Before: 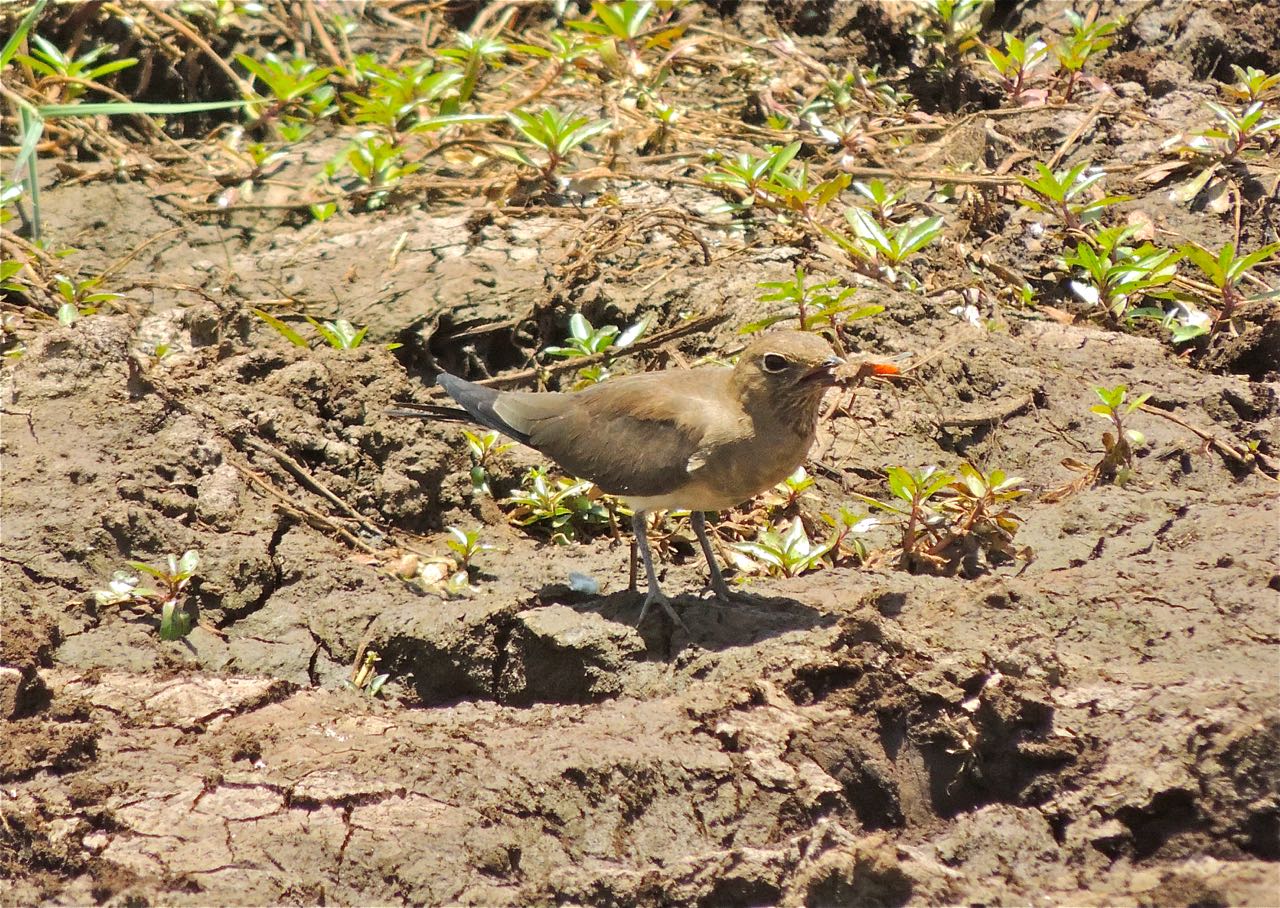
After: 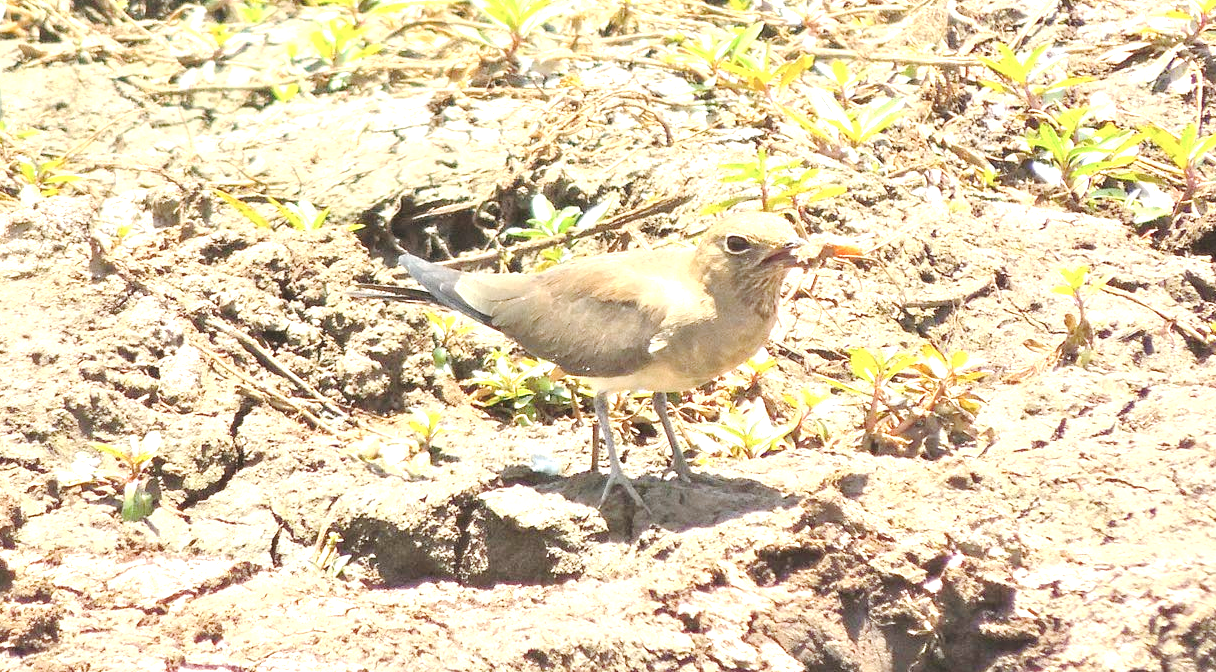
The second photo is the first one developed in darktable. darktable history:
base curve: curves: ch0 [(0, 0) (0.158, 0.273) (0.879, 0.895) (1, 1)], preserve colors none
crop and rotate: left 2.991%, top 13.302%, right 1.981%, bottom 12.636%
exposure: black level correction -0.002, exposure 1.35 EV, compensate highlight preservation false
